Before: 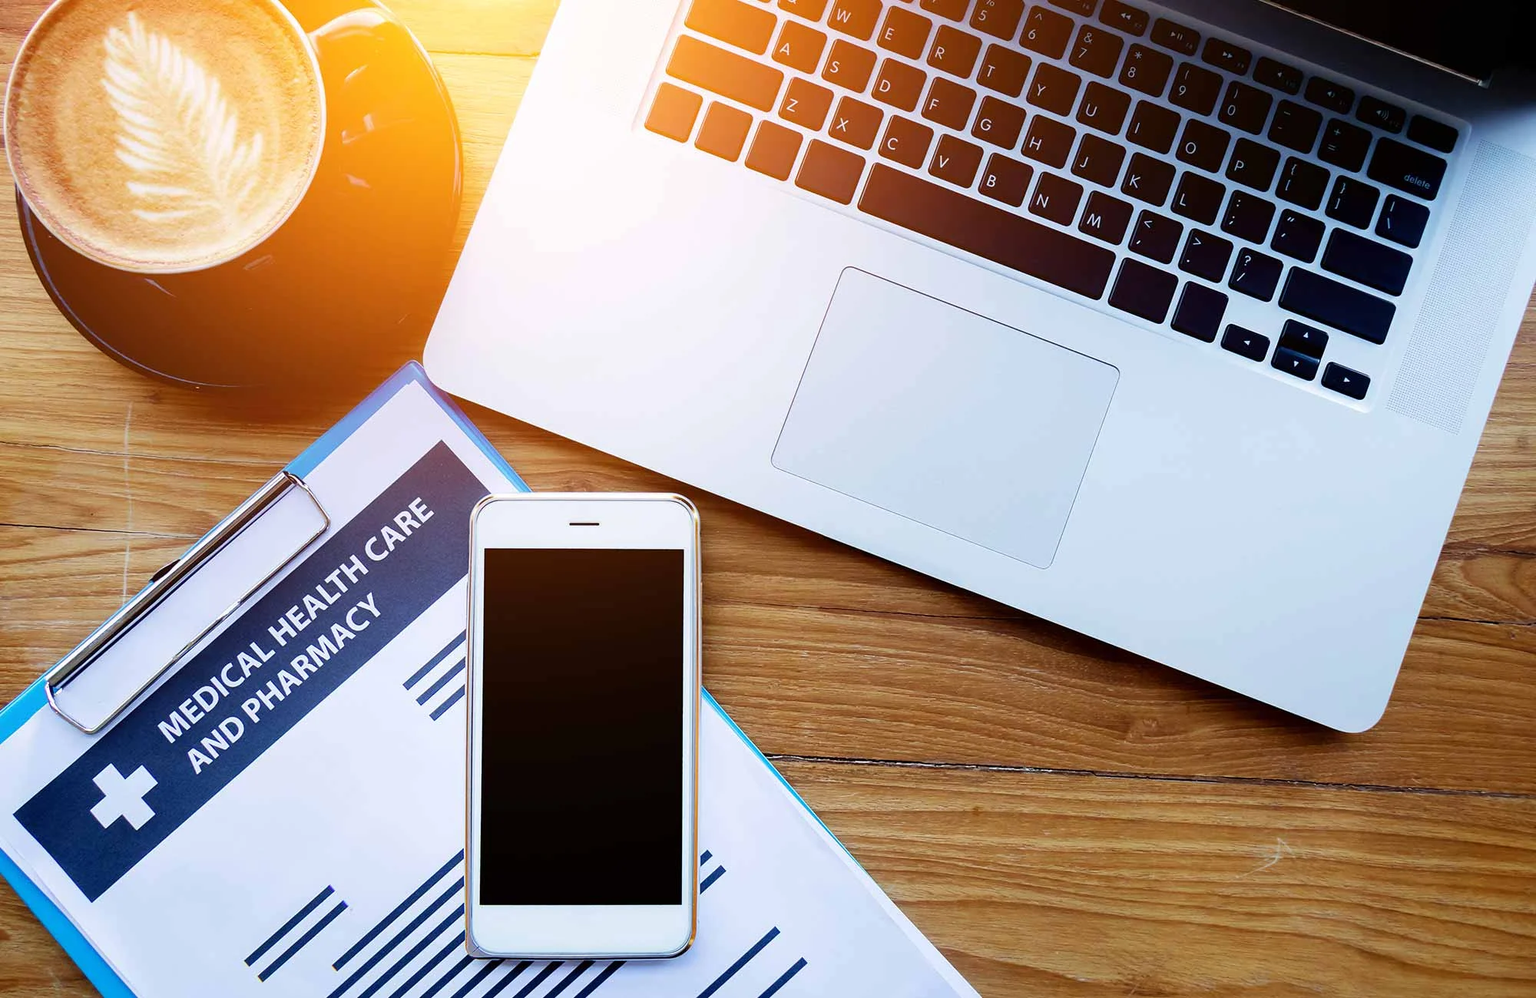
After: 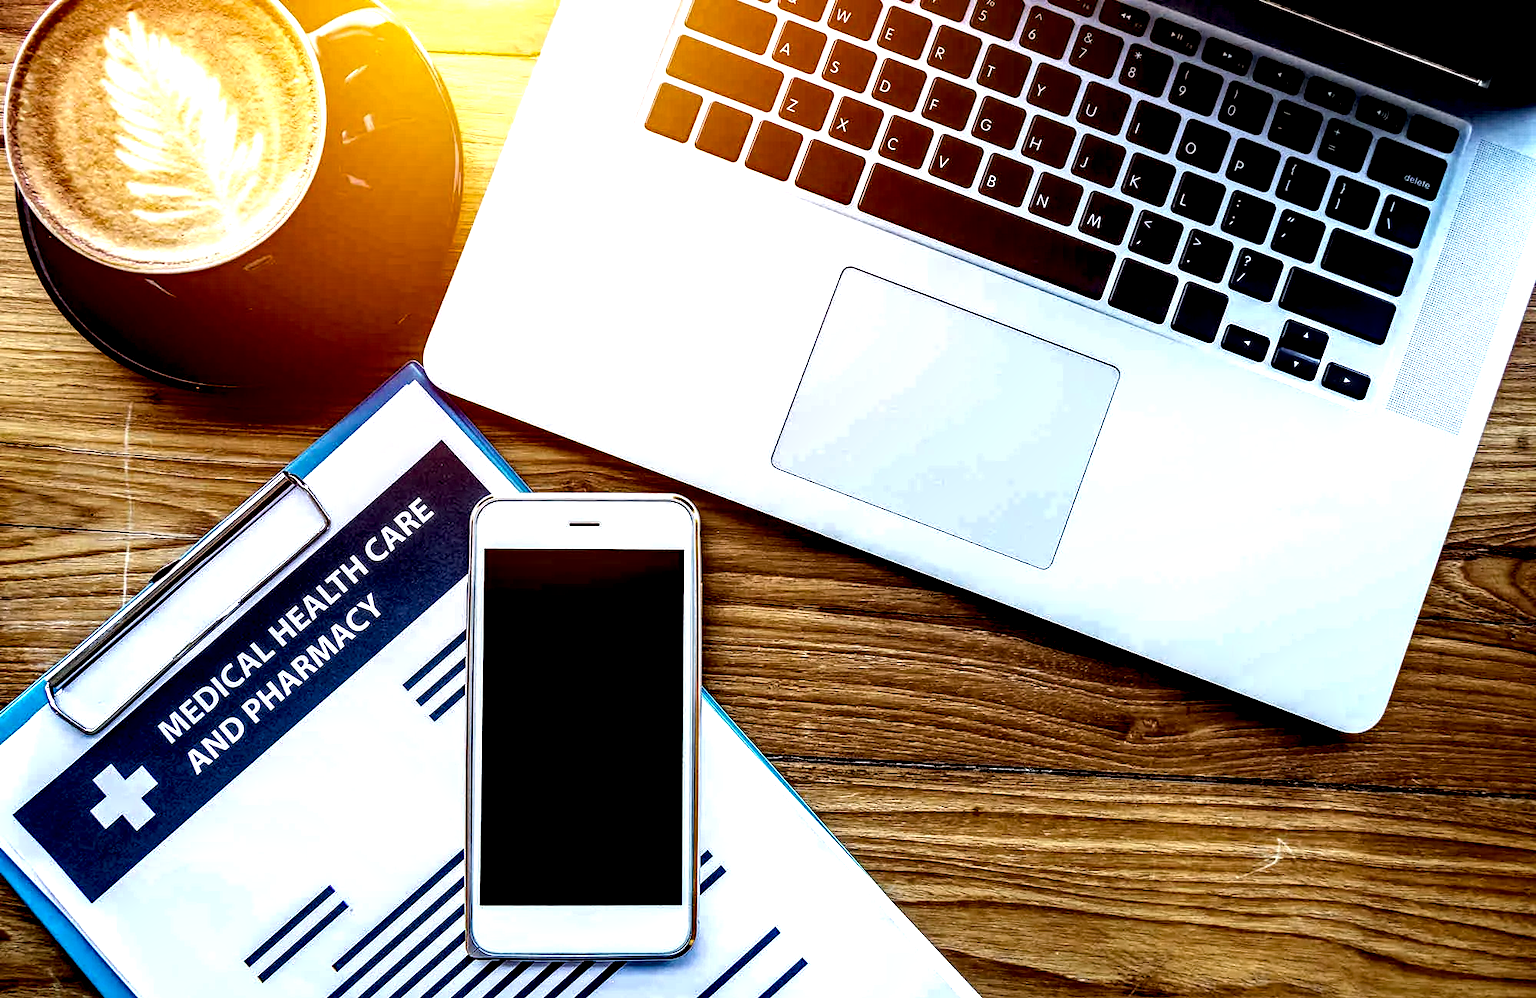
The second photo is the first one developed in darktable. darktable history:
local contrast: highlights 115%, shadows 42%, detail 293%
haze removal: strength 0.5, distance 0.43, compatibility mode true, adaptive false
